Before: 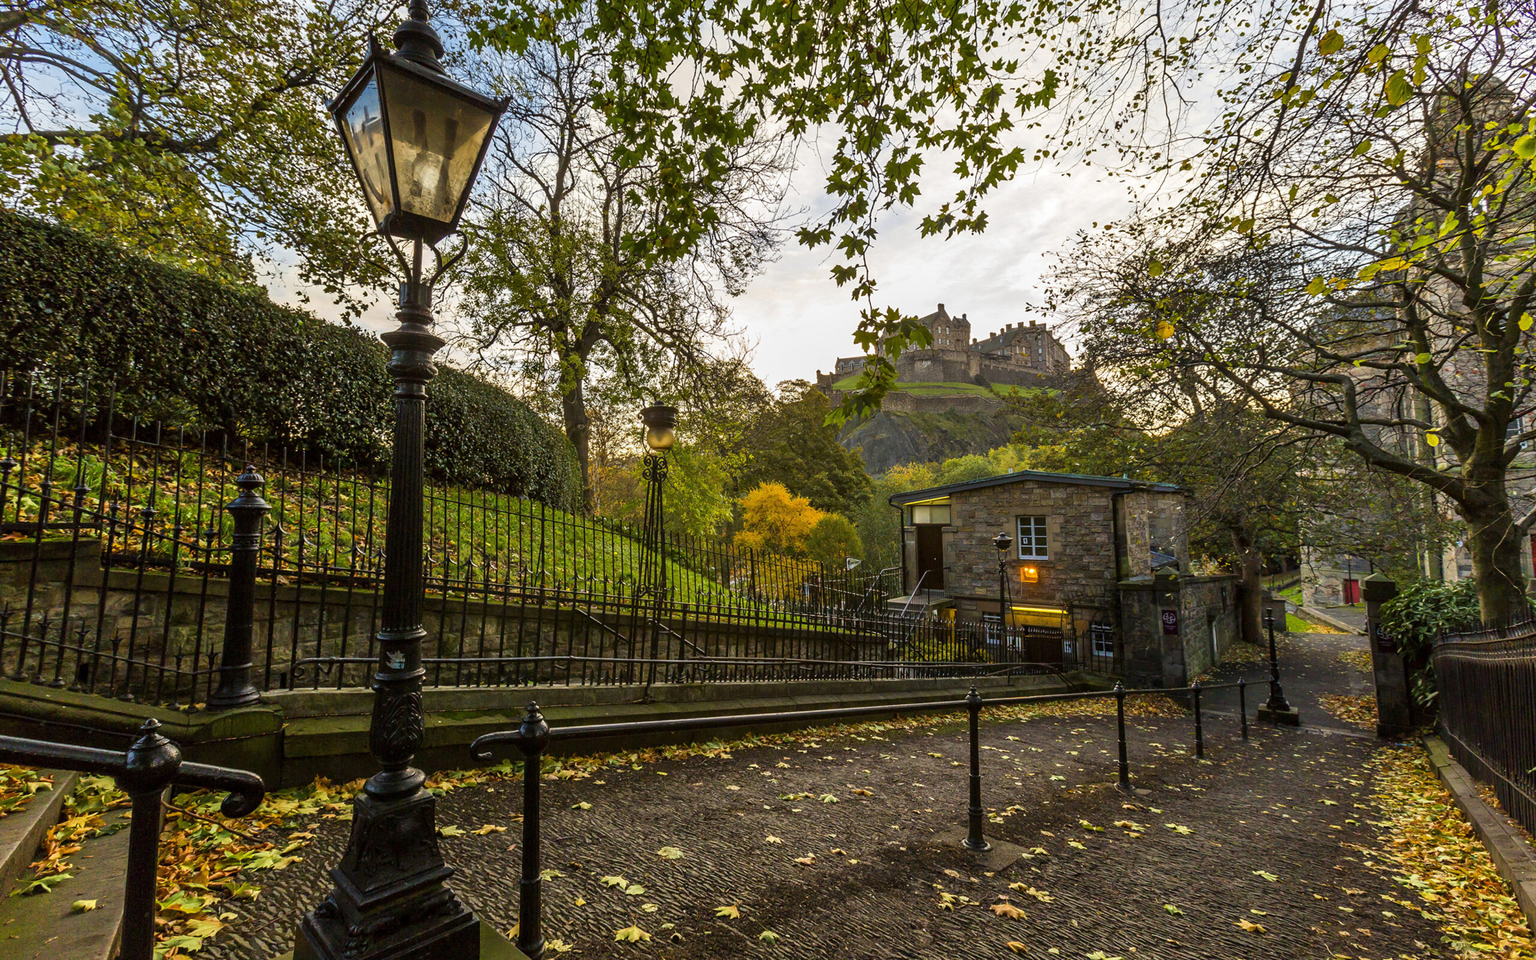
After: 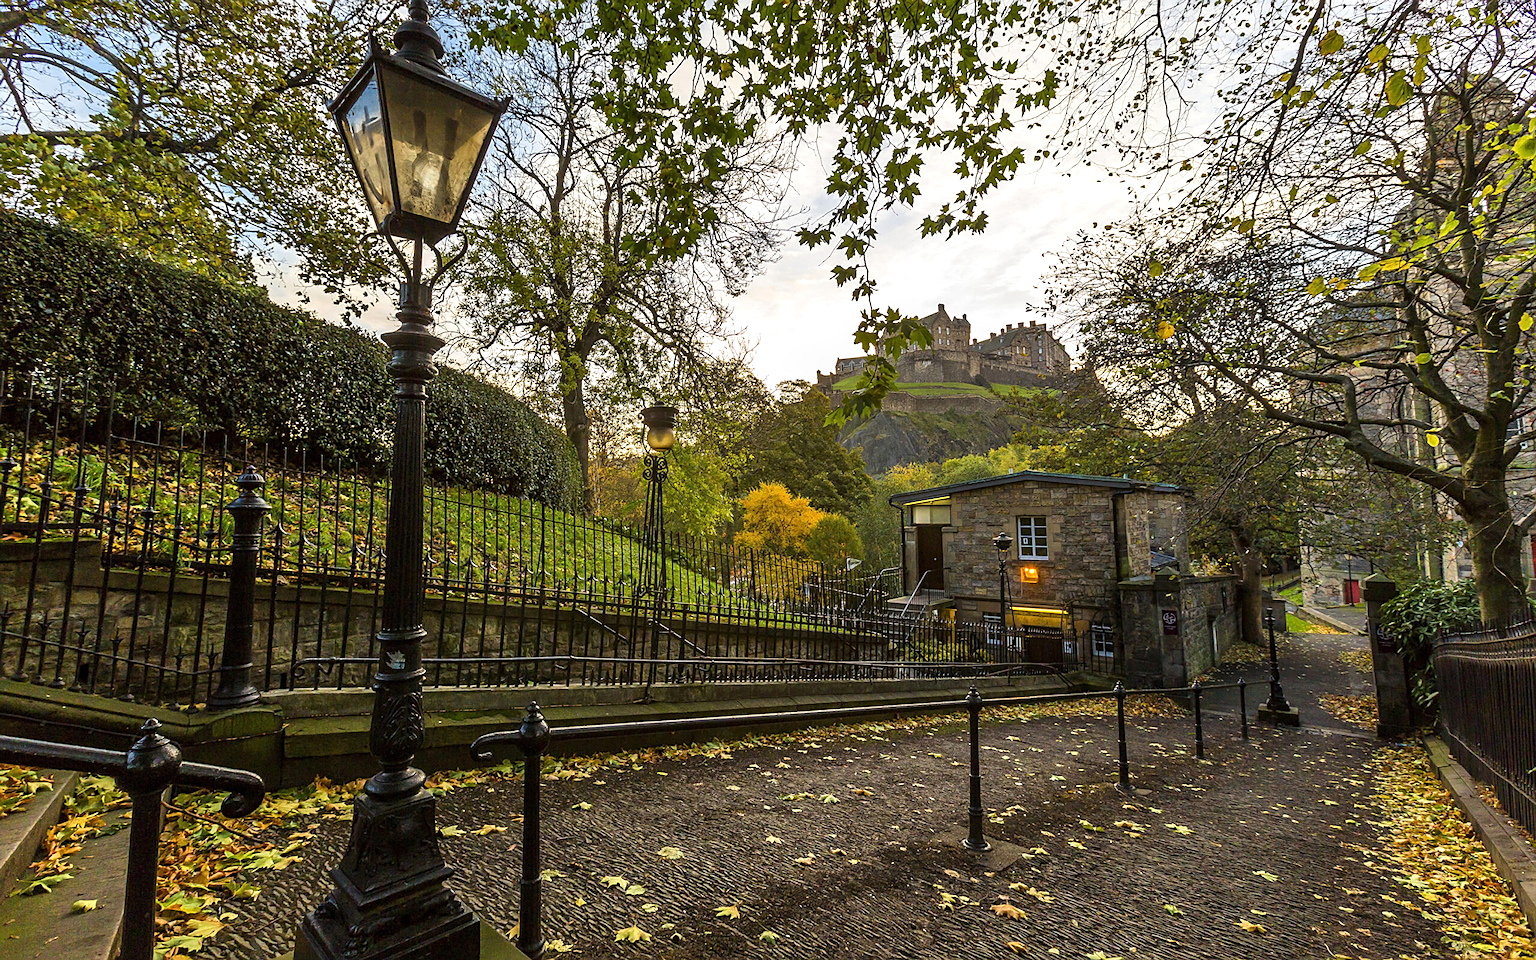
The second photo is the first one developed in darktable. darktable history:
exposure: exposure 0.203 EV, compensate exposure bias true, compensate highlight preservation false
sharpen: on, module defaults
